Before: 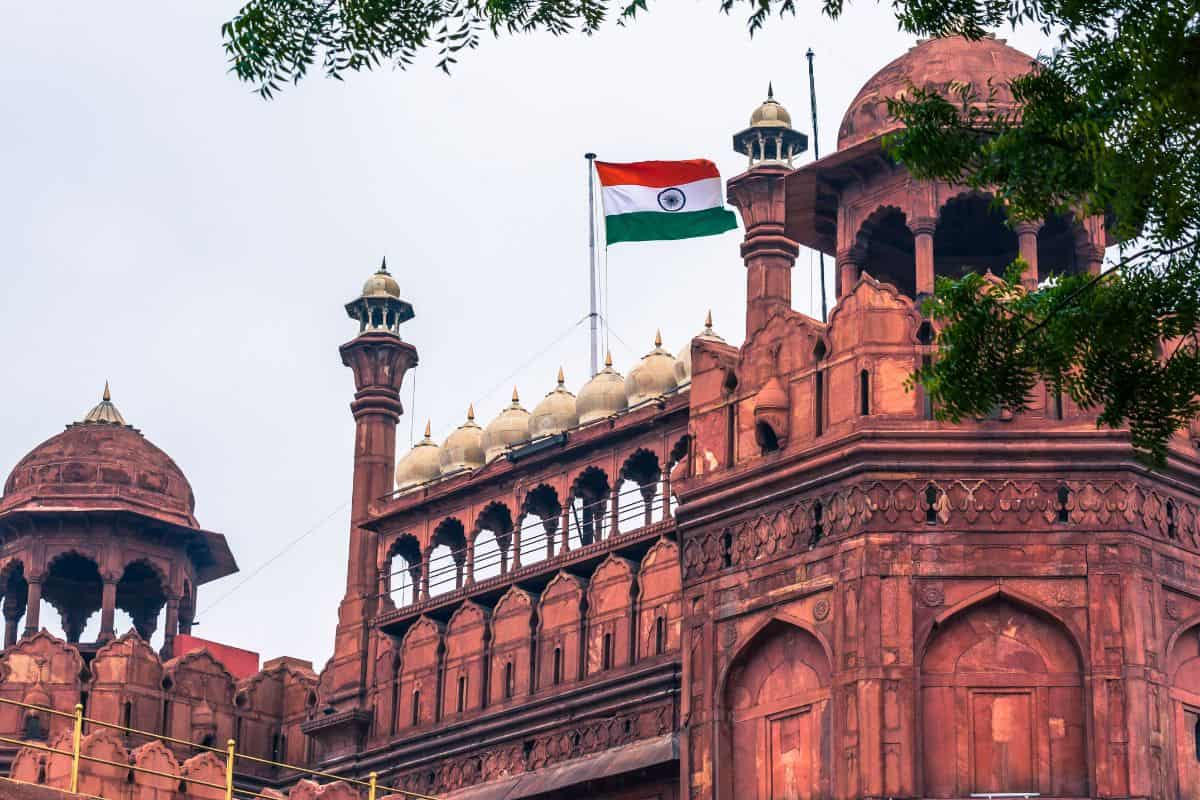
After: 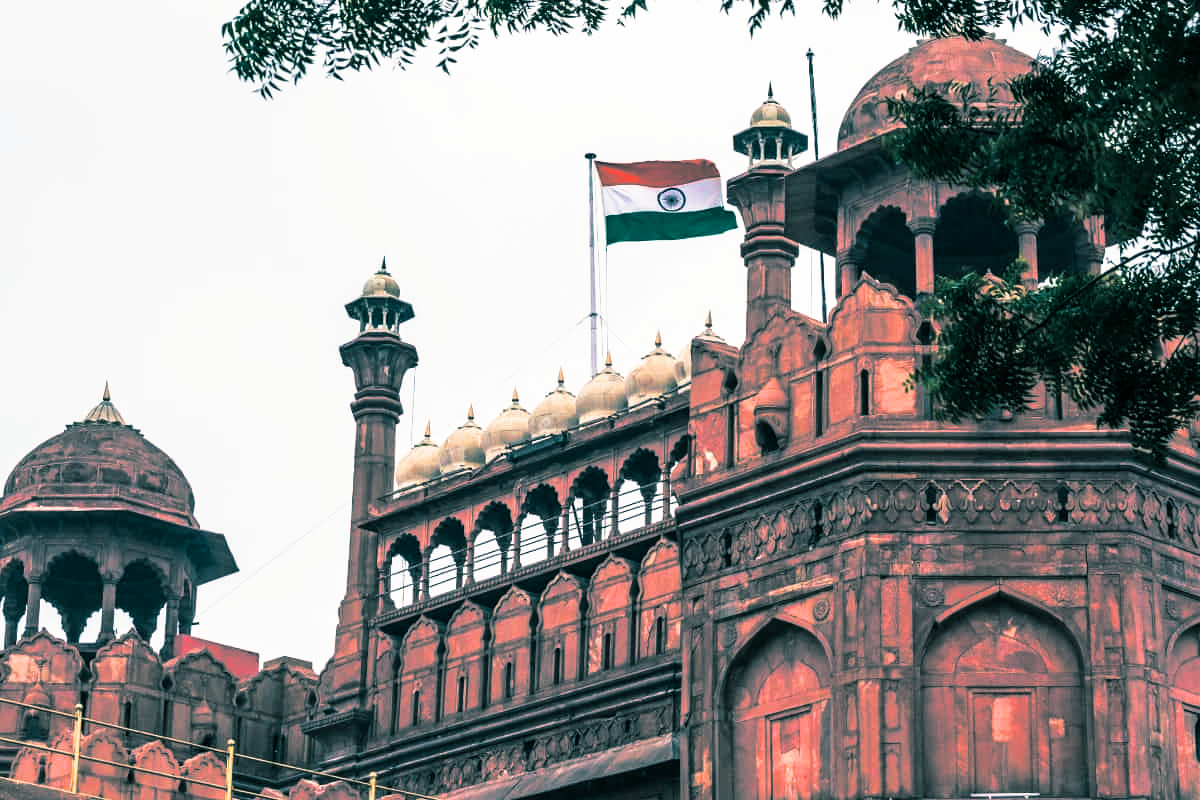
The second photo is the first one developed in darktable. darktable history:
tone equalizer: -8 EV -0.417 EV, -7 EV -0.389 EV, -6 EV -0.333 EV, -5 EV -0.222 EV, -3 EV 0.222 EV, -2 EV 0.333 EV, -1 EV 0.389 EV, +0 EV 0.417 EV, edges refinement/feathering 500, mask exposure compensation -1.57 EV, preserve details no
split-toning: shadows › hue 186.43°, highlights › hue 49.29°, compress 30.29%
filmic rgb: black relative exposure -16 EV, white relative exposure 2.93 EV, hardness 10.04, color science v6 (2022)
